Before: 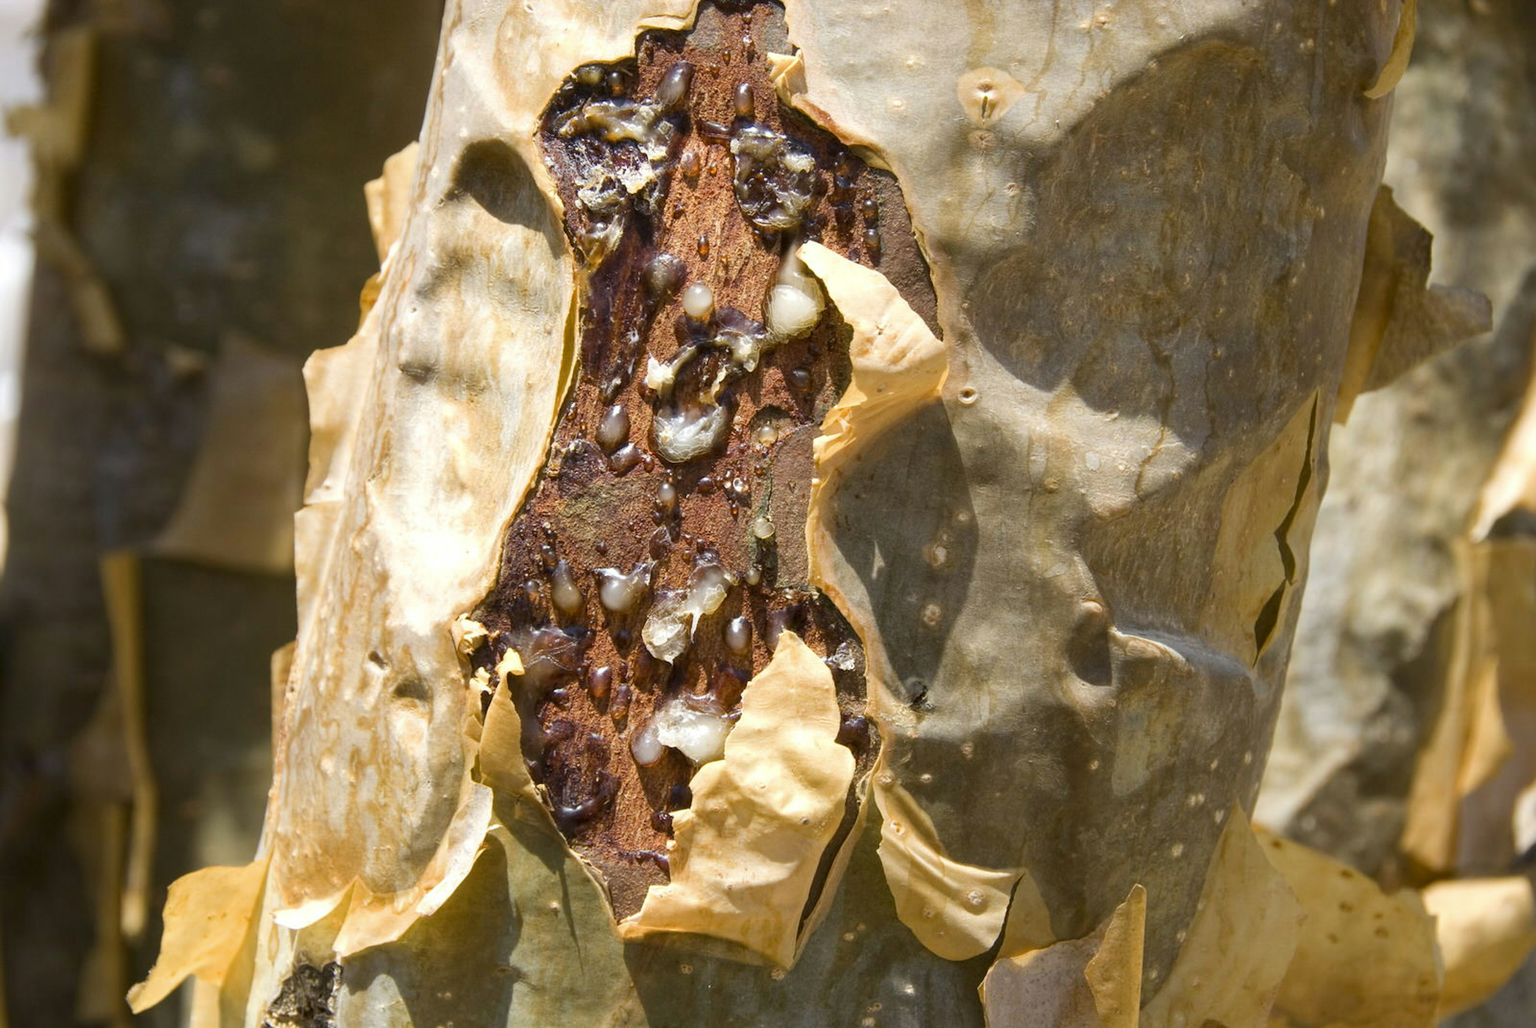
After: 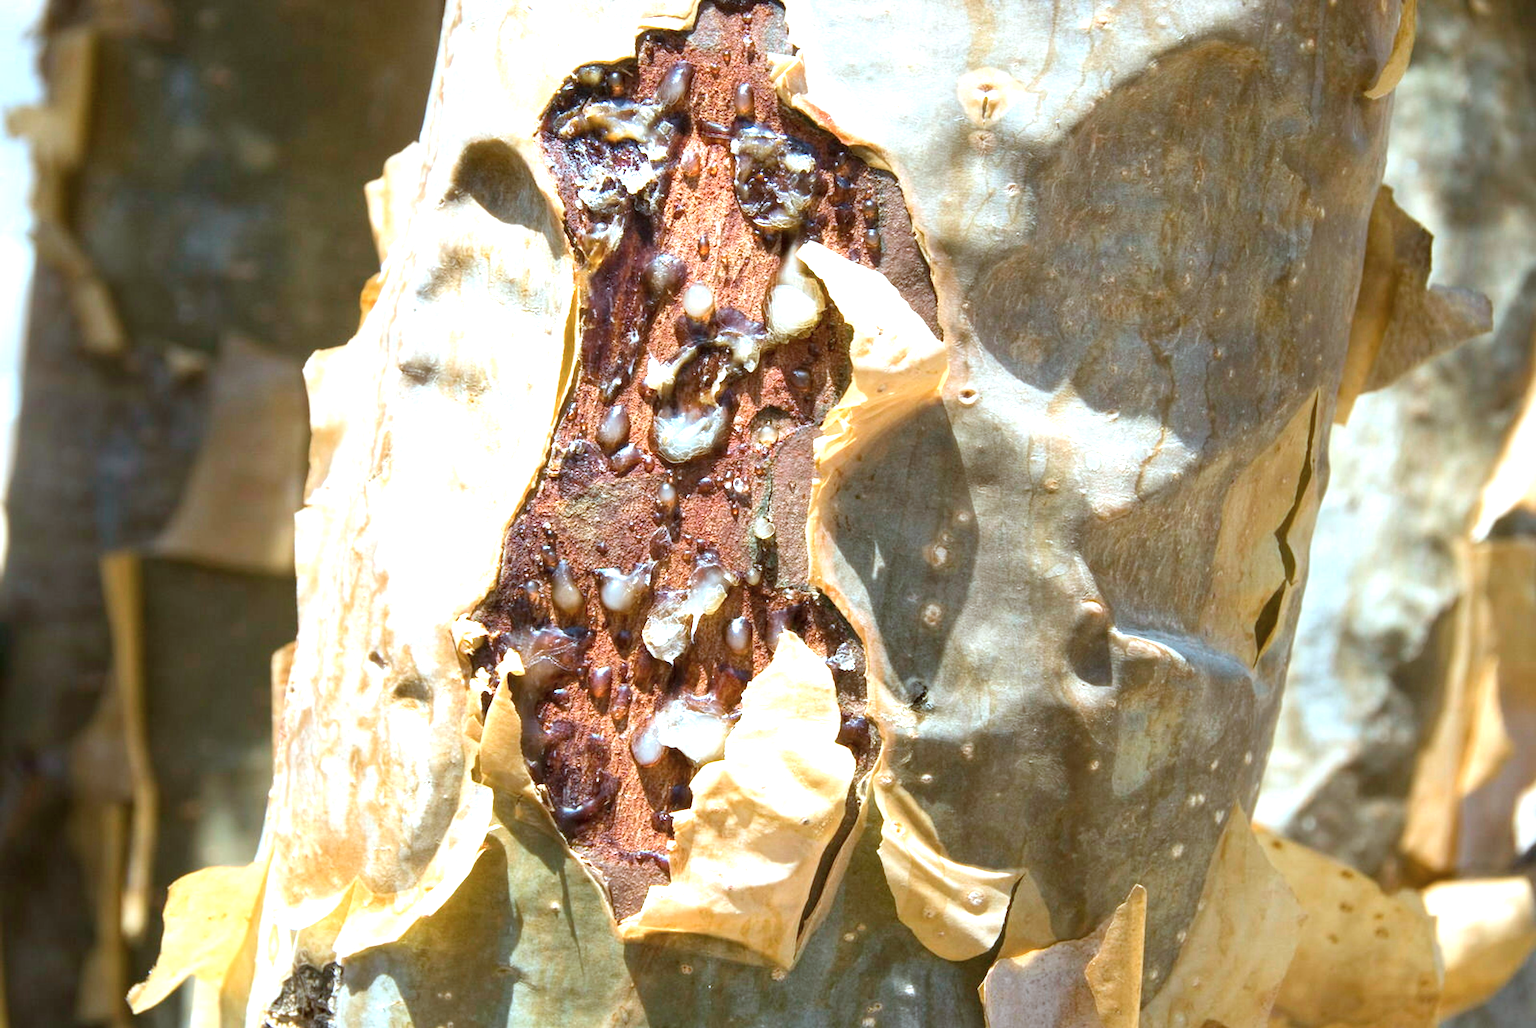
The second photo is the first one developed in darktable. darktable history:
color correction: highlights a* -9.85, highlights b* -21.11
exposure: black level correction 0, exposure 0.896 EV, compensate highlight preservation false
